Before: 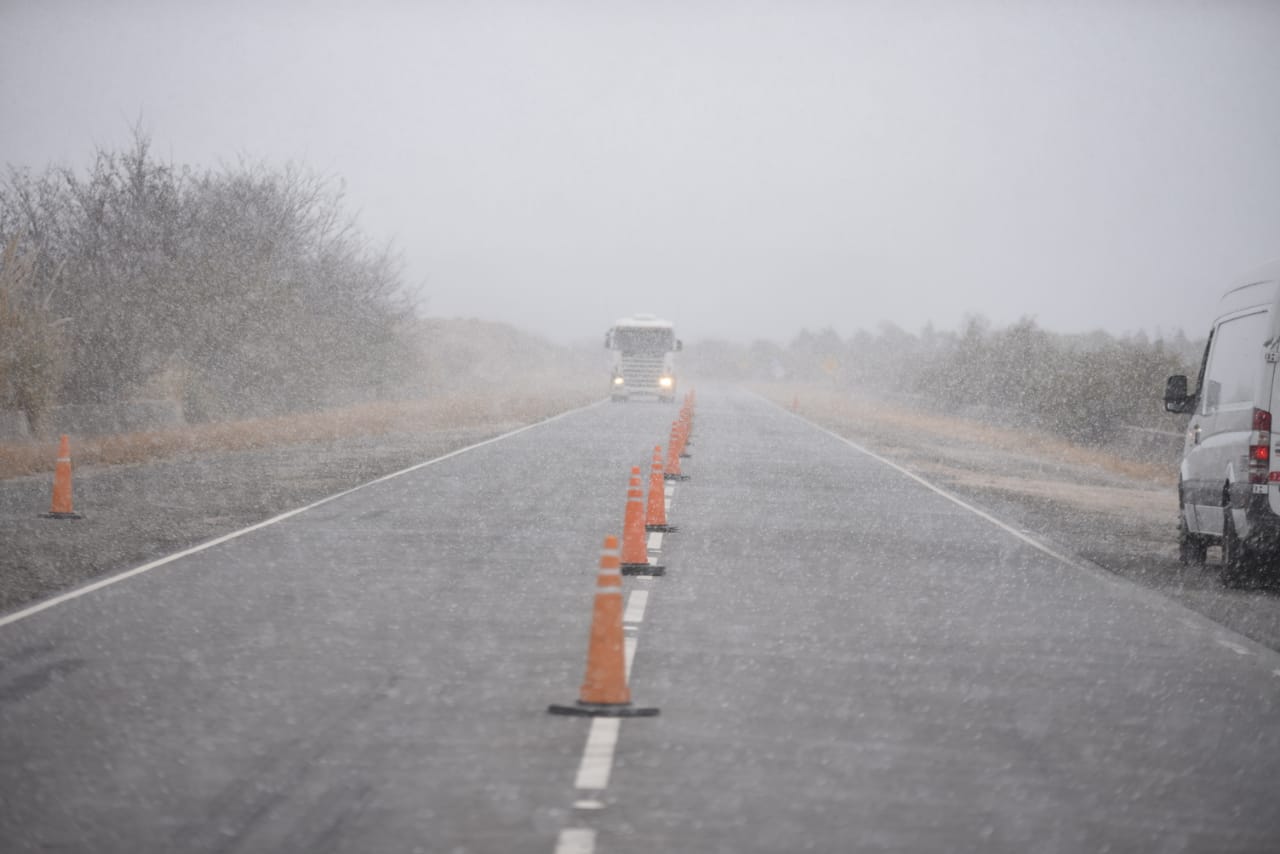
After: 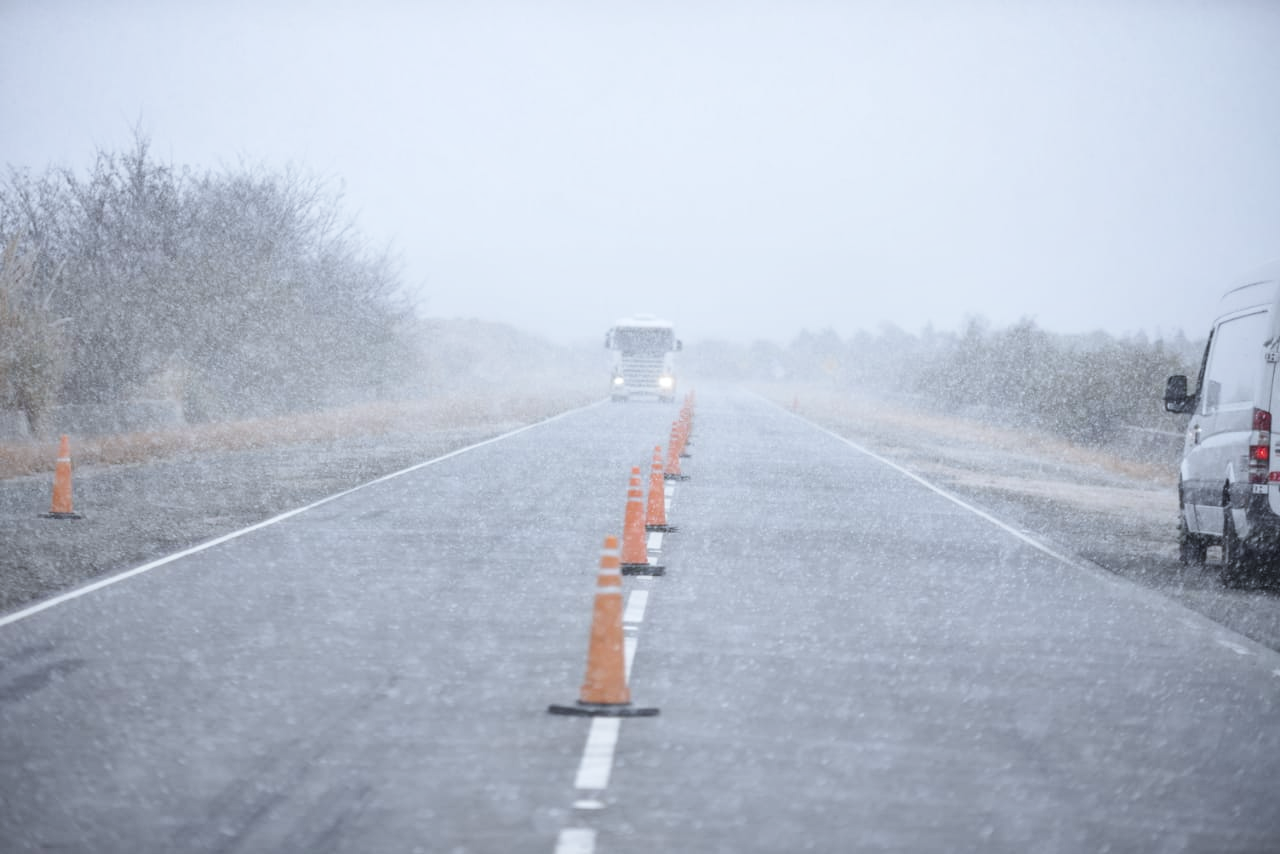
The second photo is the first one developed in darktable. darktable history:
vibrance: on, module defaults
white balance: red 0.924, blue 1.095
base curve: curves: ch0 [(0, 0) (0.204, 0.334) (0.55, 0.733) (1, 1)], preserve colors none
local contrast: on, module defaults
